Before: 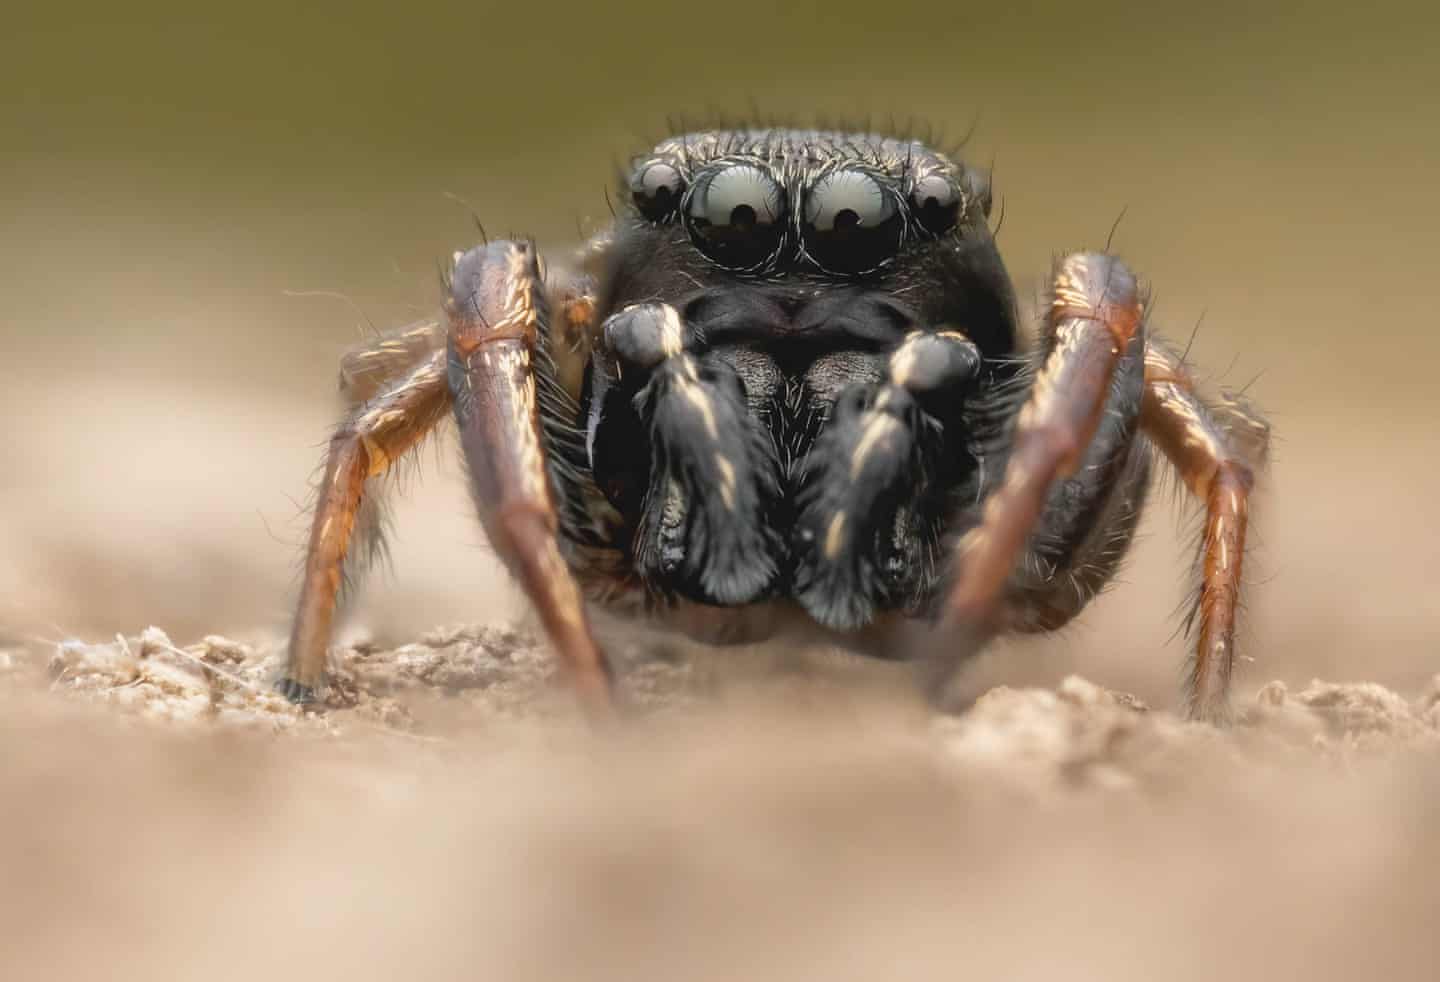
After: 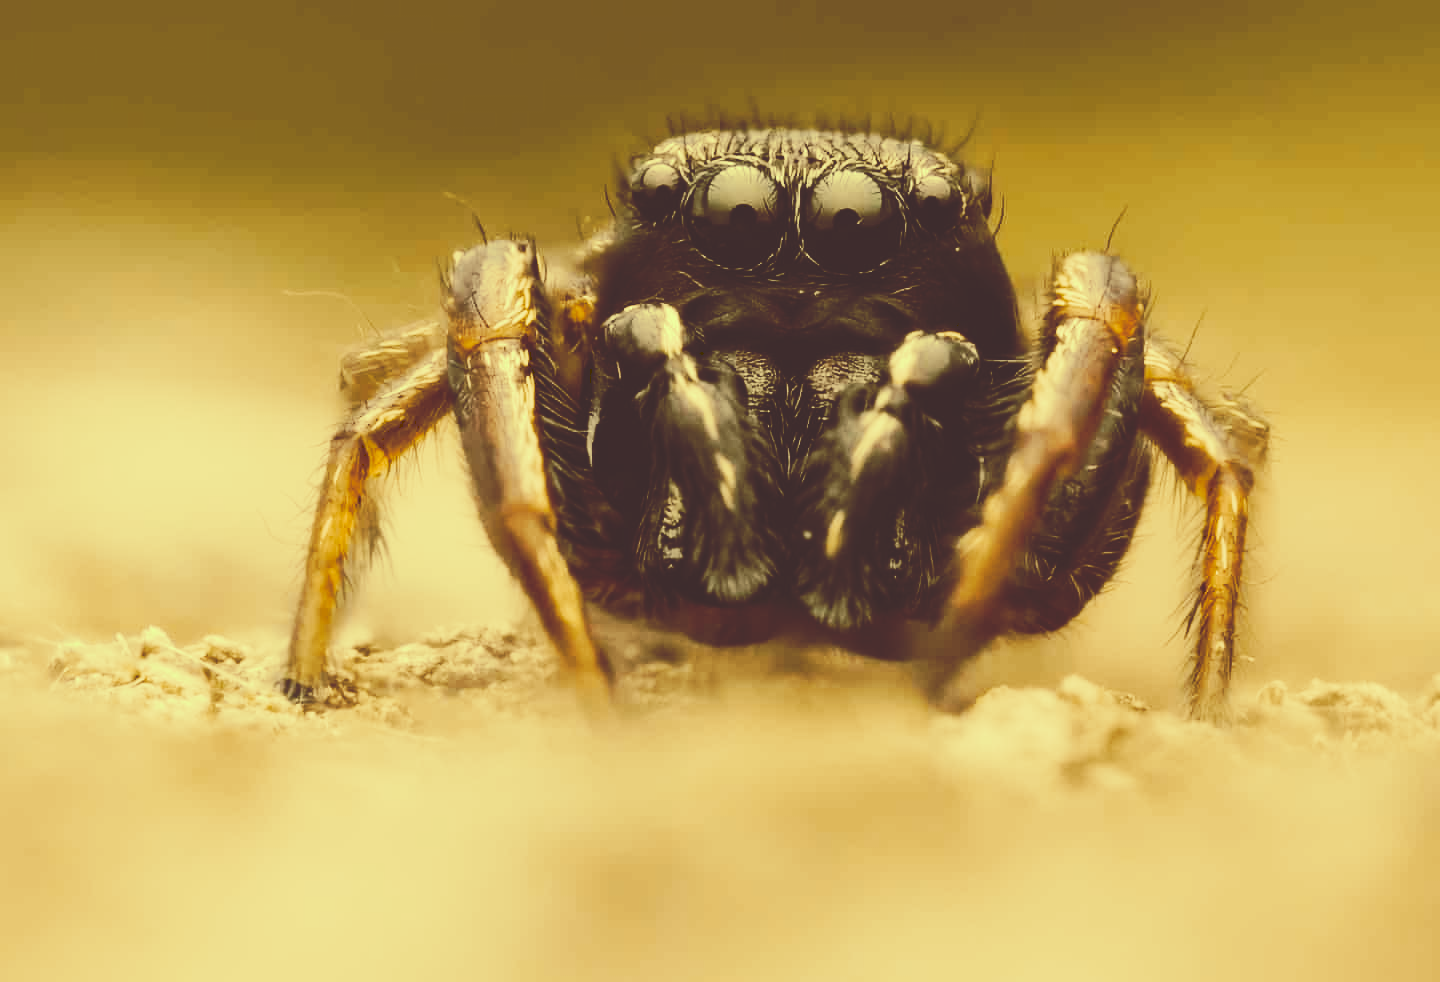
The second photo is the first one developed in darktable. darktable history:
tone curve: curves: ch0 [(0, 0) (0.003, 0.184) (0.011, 0.184) (0.025, 0.189) (0.044, 0.192) (0.069, 0.194) (0.1, 0.2) (0.136, 0.202) (0.177, 0.206) (0.224, 0.214) (0.277, 0.243) (0.335, 0.297) (0.399, 0.39) (0.468, 0.508) (0.543, 0.653) (0.623, 0.754) (0.709, 0.834) (0.801, 0.887) (0.898, 0.925) (1, 1)], preserve colors none
color look up table: target L [96.73, 89.62, 85.39, 87.43, 67.14, 64.73, 57.67, 58.71, 31.55, 25.46, 201.61, 81.86, 75.15, 69.27, 62.46, 62.54, 58.63, 52.16, 51.33, 40.27, 35.75, 28.62, 15.85, 13, 10.16, 97.67, 91.17, 84.83, 75.99, 87.53, 69.19, 74.94, 58.59, 78.41, 52.88, 45.74, 33.35, 28.83, 44.92, 33.36, 46.38, 16.02, 11.14, 87.02, 67.88, 54.38, 54.85, 39.63, 13.05], target a [-35.35, -14.29, -24.47, -34.68, -35.6, -20.19, -22.84, -3.033, -1.354, 10.03, 0, 5.417, 17.25, 3.578, 19.05, 35.49, 35.56, 5.328, 26.52, 13.69, 16.91, 33.67, 56.68, 51.19, 45.9, -27.72, -9.784, -10.11, 13.85, -1.723, 5.355, 2.21, 35, 9.864, 15.32, 18.07, 16.7, 11.14, 14.86, 5.334, 22.72, 50.49, 47.82, -32.89, -3.048, -16.29, -14.85, -6.869, 40.65], target b [72.13, 57.72, 52.84, 53.66, 38.09, 40.48, 29.82, 34.4, 18.27, 43.09, -0.001, 51.71, 41.19, 31.65, 49, 23.57, 43.37, 16.48, 30.64, 68.56, 41.99, 48.53, 26.51, 21.65, 16.77, 66.68, 55.31, 45.92, 37.9, 51.07, 27.51, 30.58, 14.4, 35.78, 10.12, 4.284, 4.695, 28.71, -12.8, -7.992, -9.646, -23.41, 18.4, 48.94, 25.89, 14.42, 4.139, 4.858, 21.7], num patches 49
